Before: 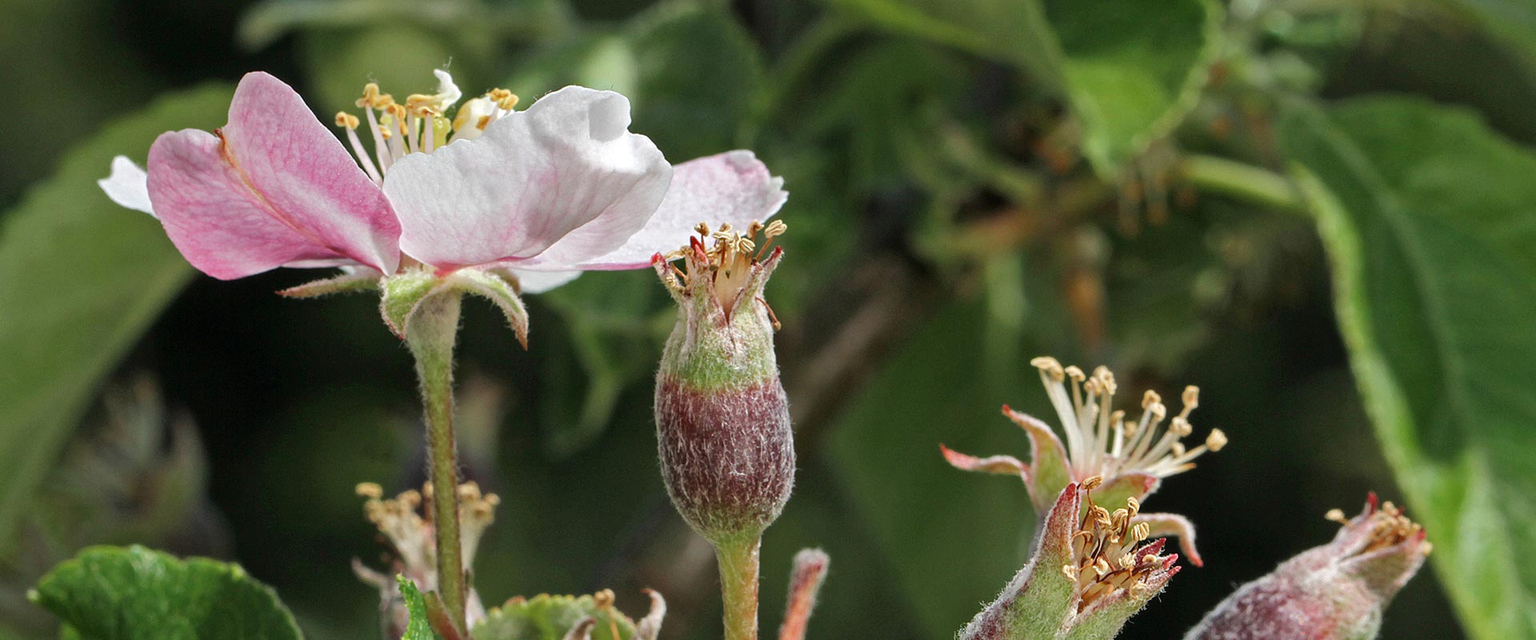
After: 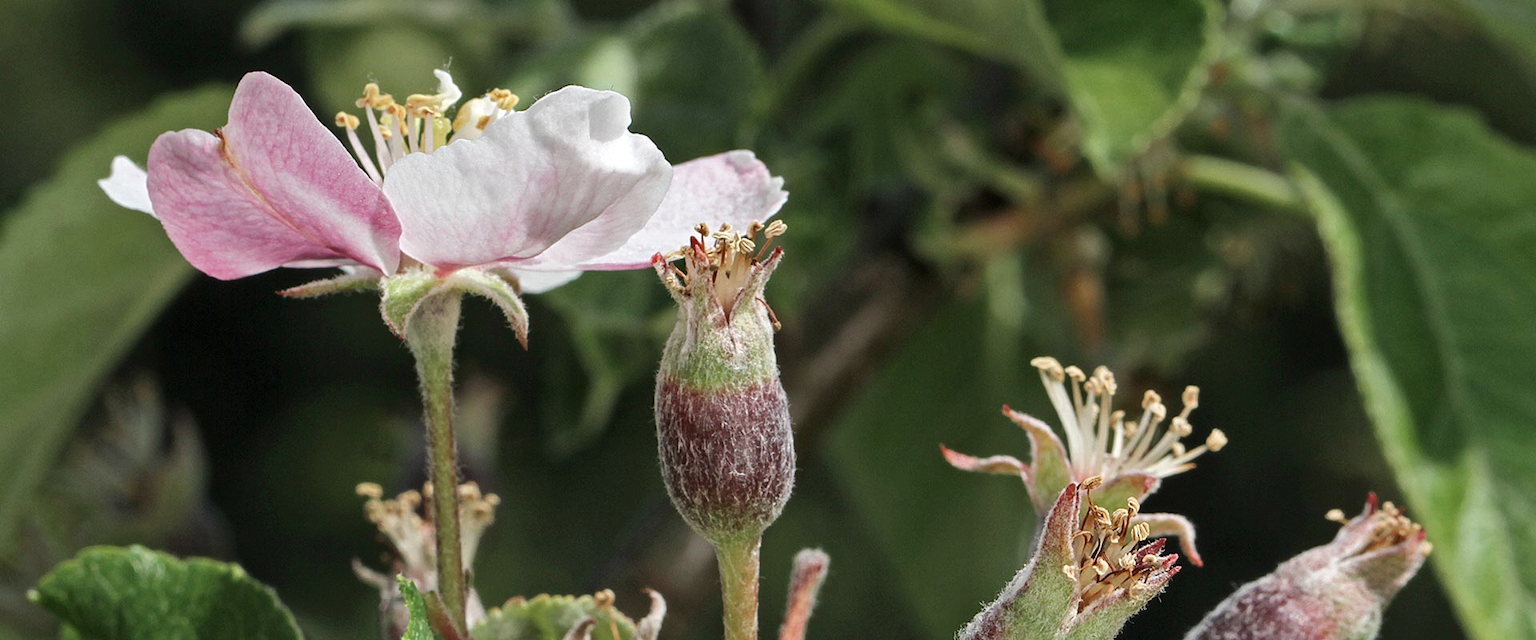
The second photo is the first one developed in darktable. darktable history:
shadows and highlights: shadows 62.66, white point adjustment 0.37, highlights -34.44, compress 83.82%
contrast brightness saturation: contrast 0.11, saturation -0.17
